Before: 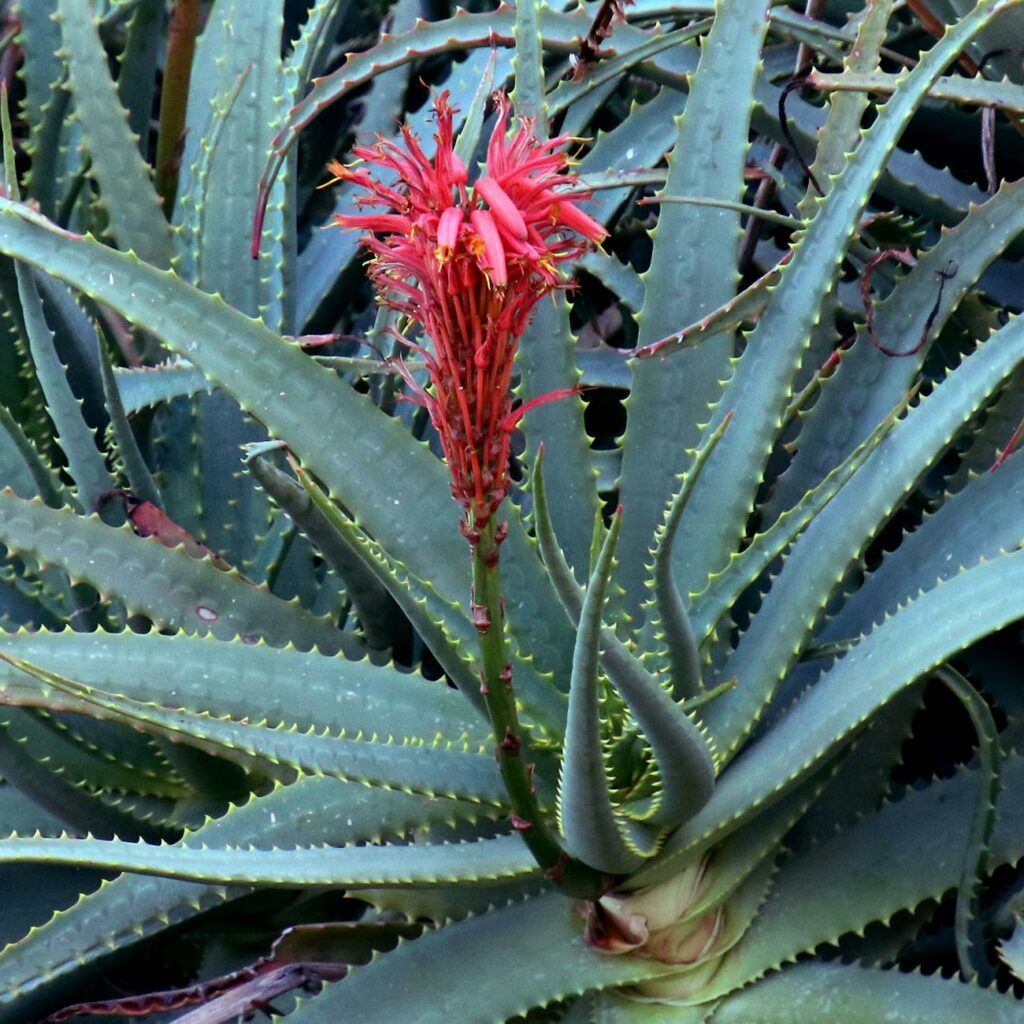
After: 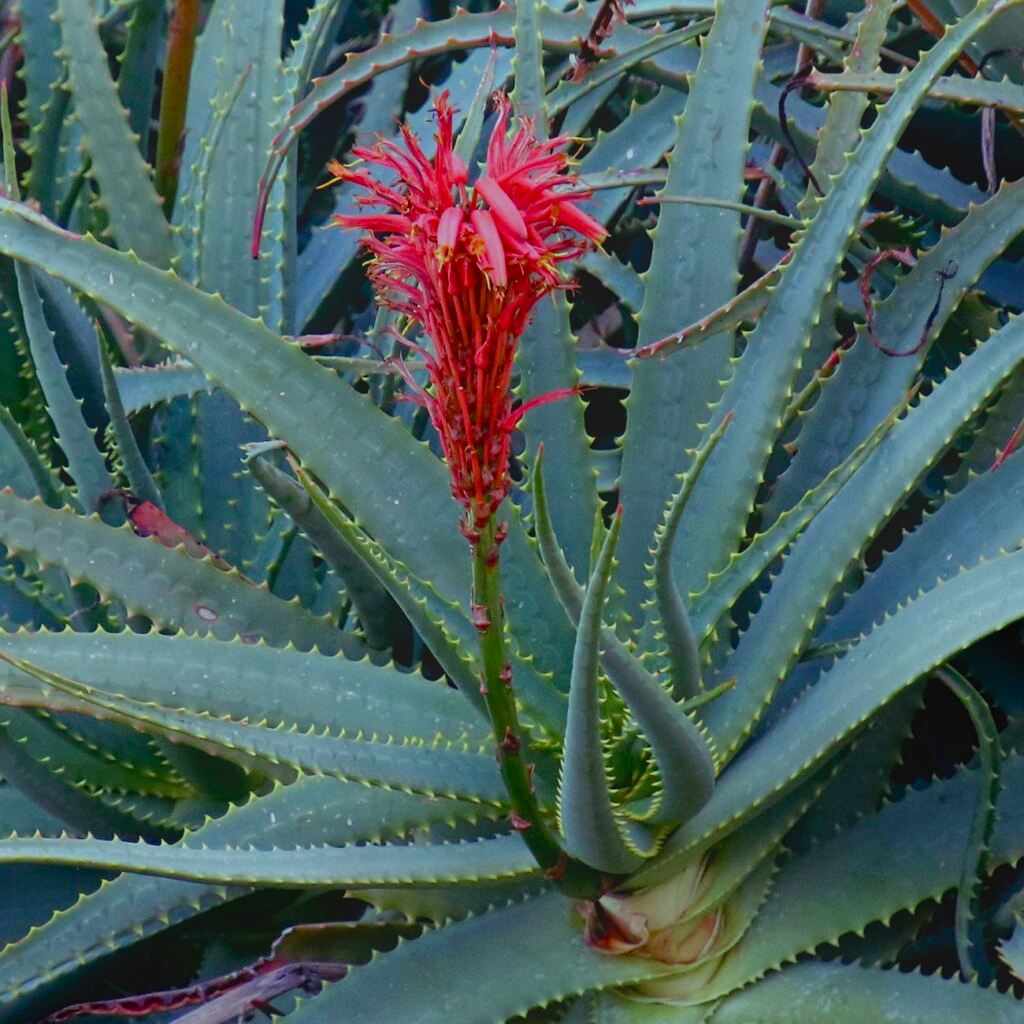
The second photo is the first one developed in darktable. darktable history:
color balance rgb: perceptual saturation grading › global saturation 20%, perceptual saturation grading › highlights -50%, perceptual saturation grading › shadows 30%
contrast equalizer: y [[0.439, 0.44, 0.442, 0.457, 0.493, 0.498], [0.5 ×6], [0.5 ×6], [0 ×6], [0 ×6]]
tone equalizer: -8 EV 0.25 EV, -7 EV 0.417 EV, -6 EV 0.417 EV, -5 EV 0.25 EV, -3 EV -0.25 EV, -2 EV -0.417 EV, -1 EV -0.417 EV, +0 EV -0.25 EV, edges refinement/feathering 500, mask exposure compensation -1.57 EV, preserve details guided filter
